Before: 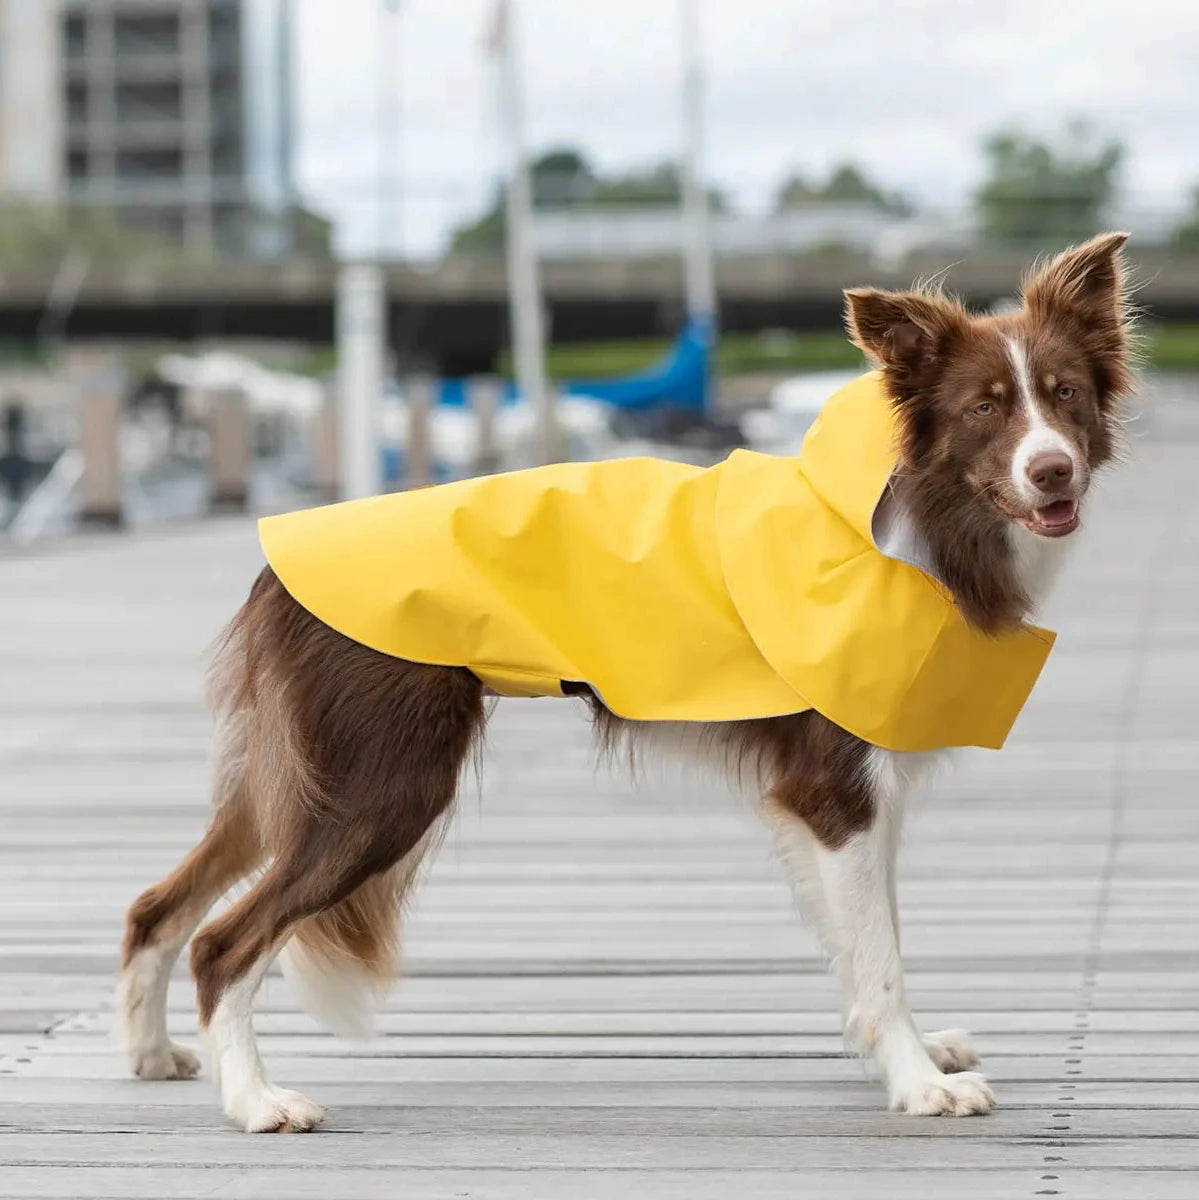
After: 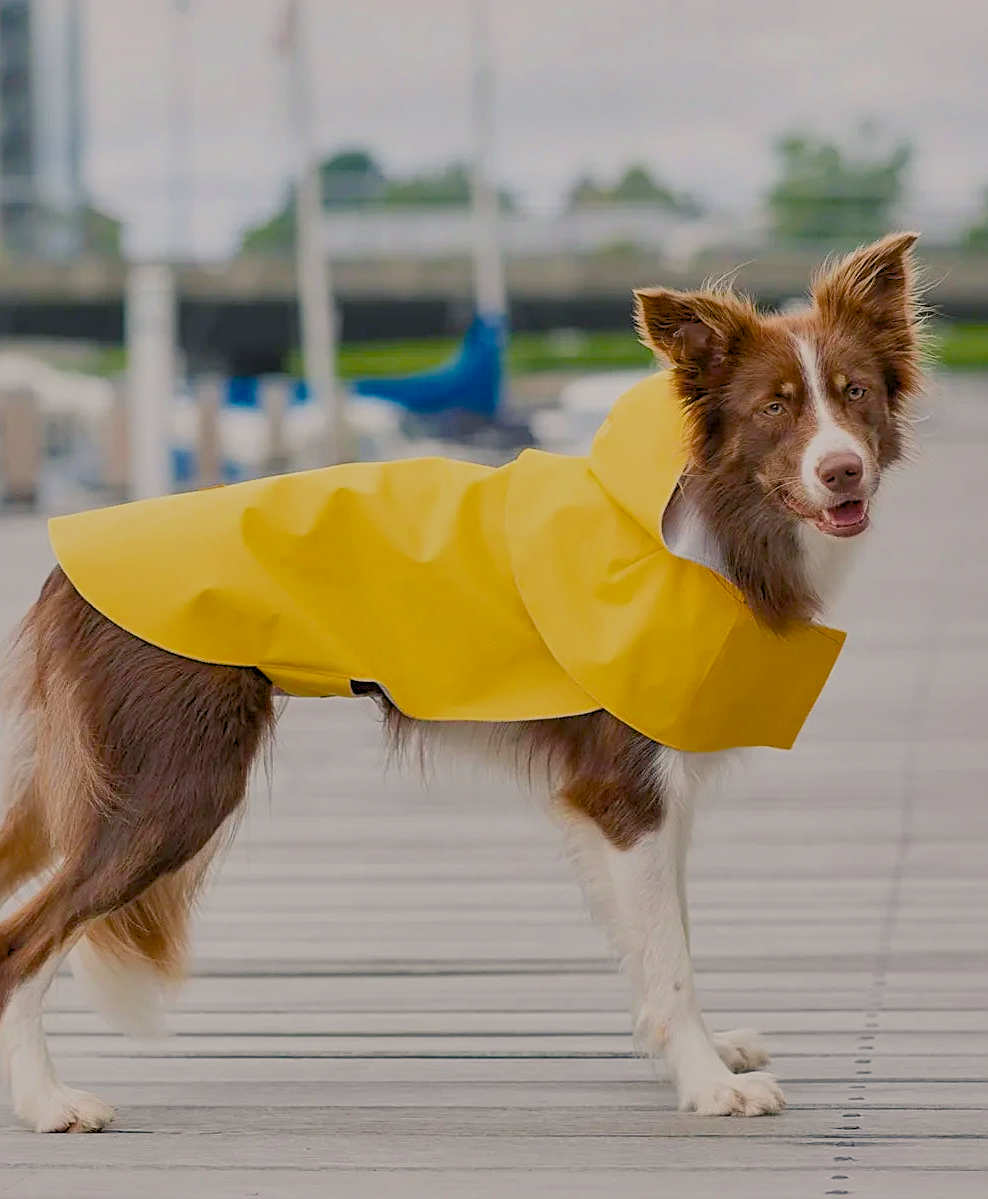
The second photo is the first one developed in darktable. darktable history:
sharpen: on, module defaults
crop: left 17.582%, bottom 0.031%
filmic rgb: black relative exposure -14 EV, white relative exposure 8 EV, threshold 3 EV, hardness 3.74, latitude 50%, contrast 0.5, color science v5 (2021), contrast in shadows safe, contrast in highlights safe, enable highlight reconstruction true
levels: levels [0.052, 0.496, 0.908]
shadows and highlights: on, module defaults
color balance rgb: shadows lift › chroma 4.21%, shadows lift › hue 252.22°, highlights gain › chroma 1.36%, highlights gain › hue 50.24°, perceptual saturation grading › mid-tones 6.33%, perceptual saturation grading › shadows 72.44%, perceptual brilliance grading › highlights 11.59%, contrast 5.05%
contrast brightness saturation: contrast 0.14
